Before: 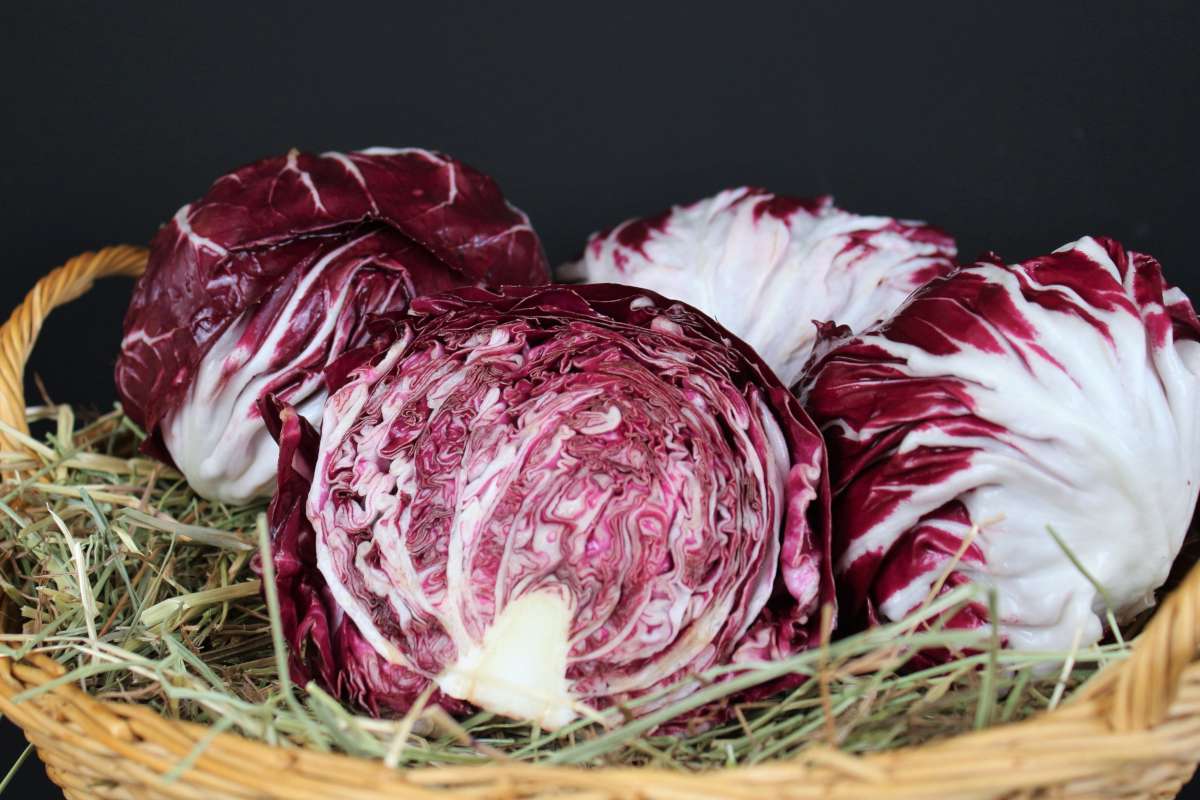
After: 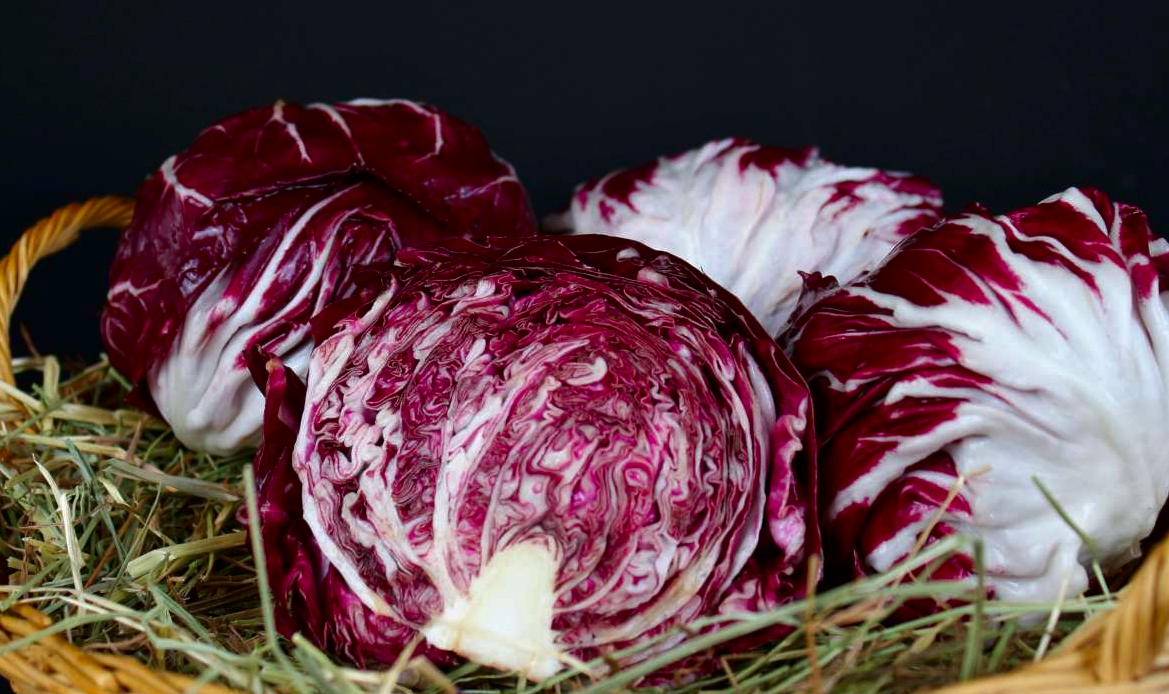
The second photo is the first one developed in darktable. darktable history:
tone equalizer: mask exposure compensation -0.485 EV
contrast brightness saturation: brightness -0.245, saturation 0.203
crop: left 1.177%, top 6.13%, right 1.345%, bottom 7.114%
